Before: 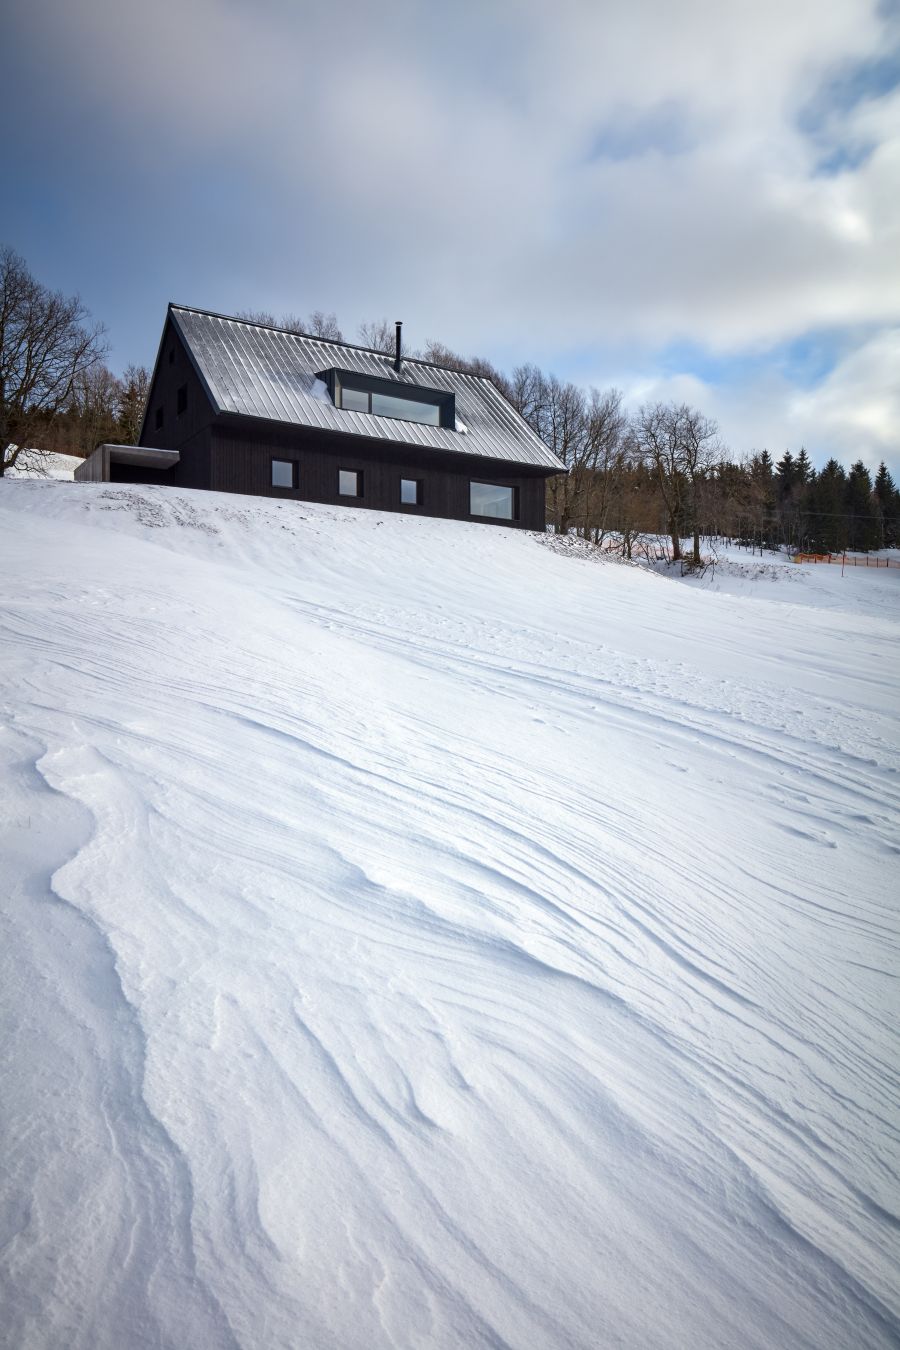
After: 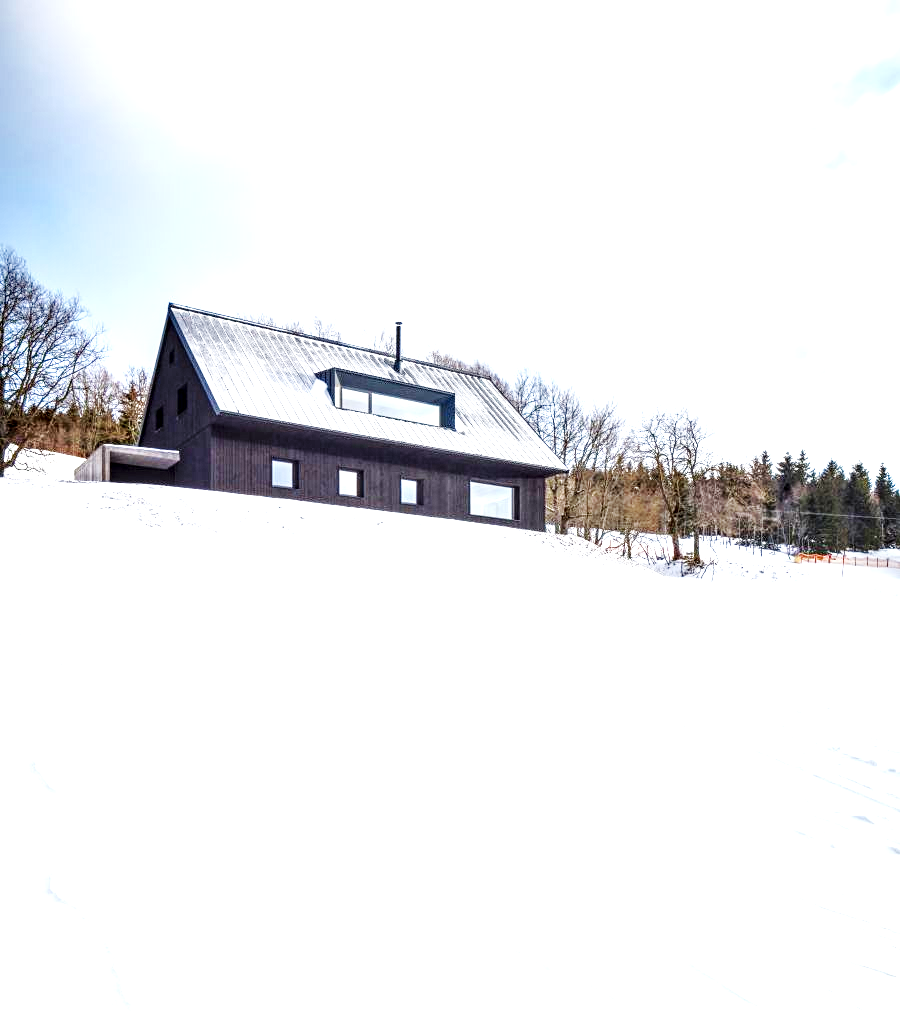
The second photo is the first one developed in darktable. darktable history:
local contrast: highlights 60%, shadows 59%, detail 160%
crop: bottom 24.981%
base curve: curves: ch0 [(0, 0) (0.032, 0.025) (0.121, 0.166) (0.206, 0.329) (0.605, 0.79) (1, 1)], preserve colors none
exposure: exposure 1.989 EV, compensate exposure bias true, compensate highlight preservation false
